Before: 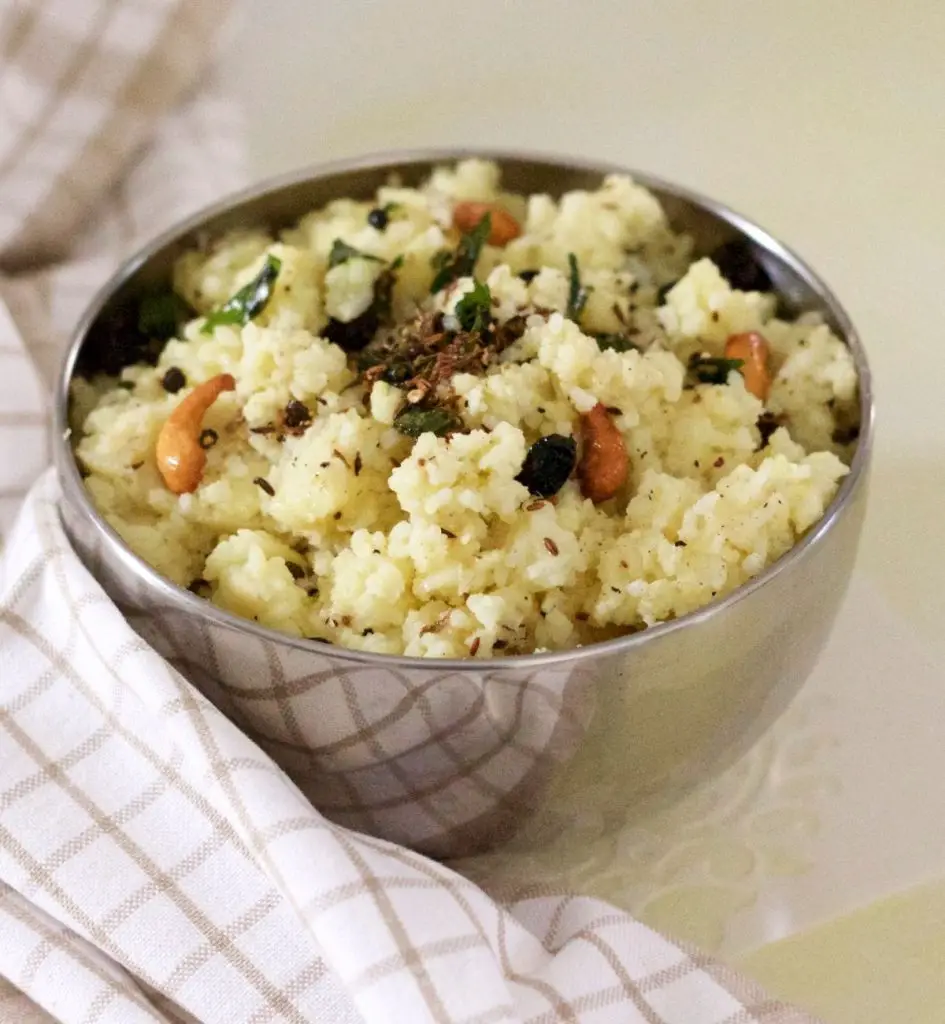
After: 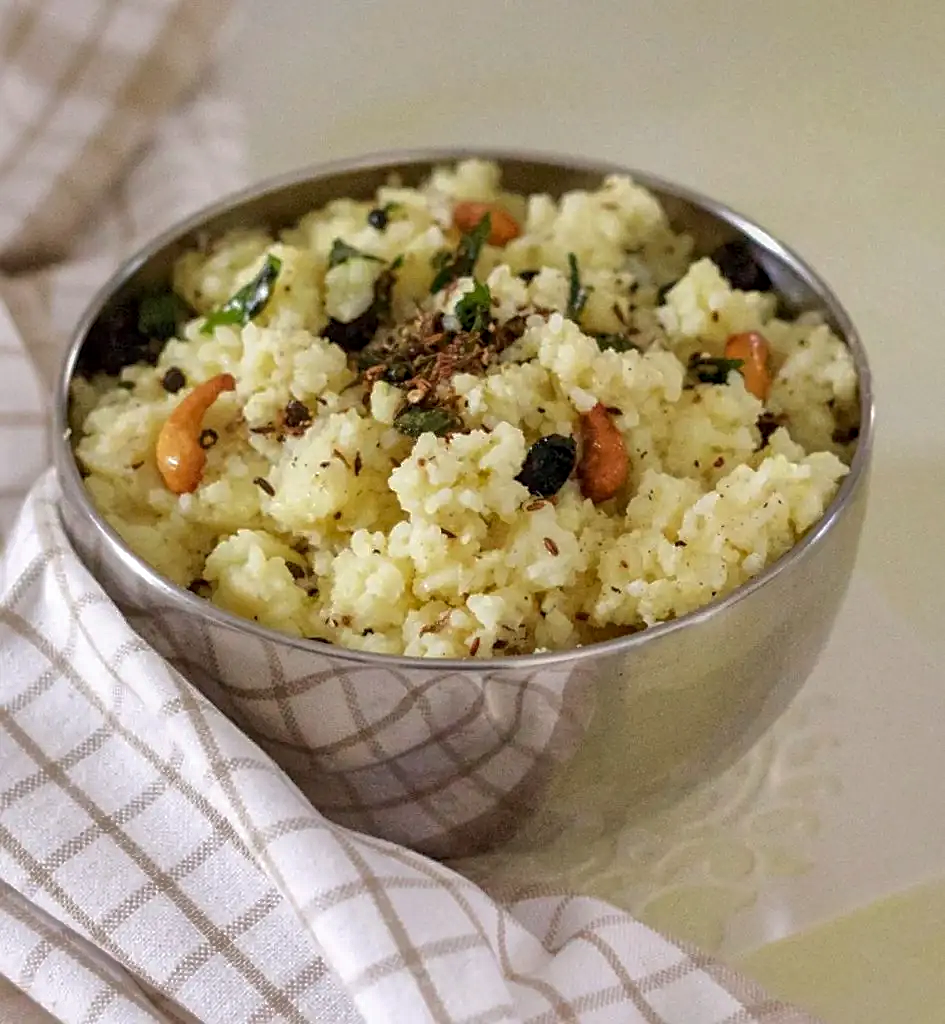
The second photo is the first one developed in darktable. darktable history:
exposure: exposure -0.04 EV, compensate highlight preservation false
sharpen: on, module defaults
shadows and highlights: shadows 40, highlights -60
local contrast: on, module defaults
